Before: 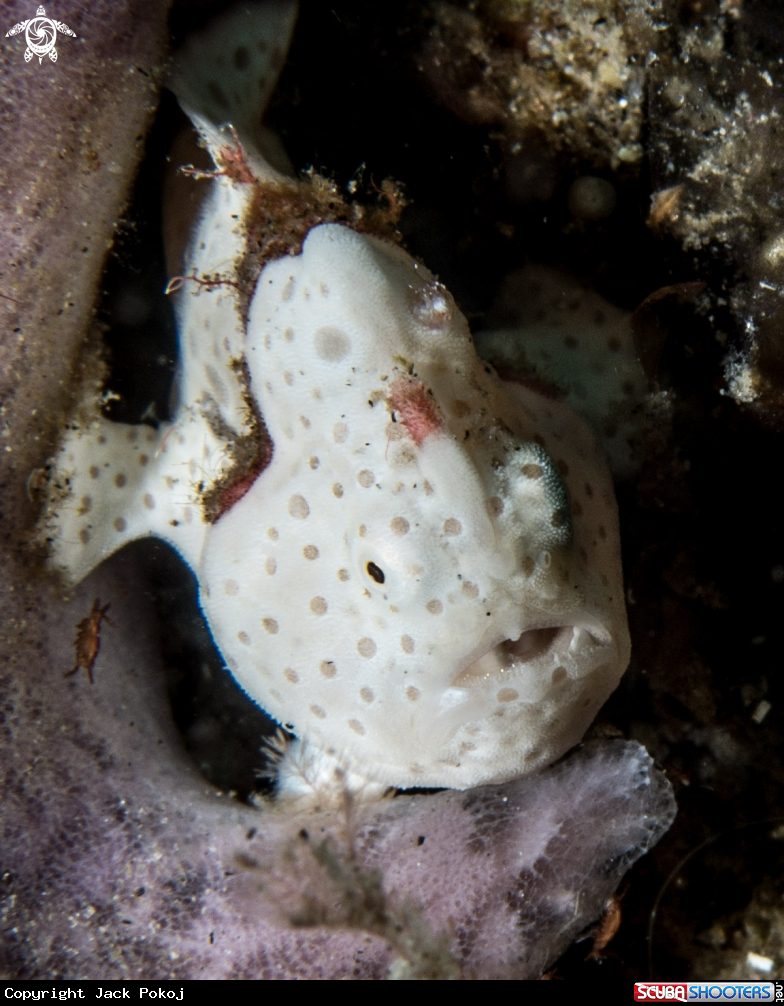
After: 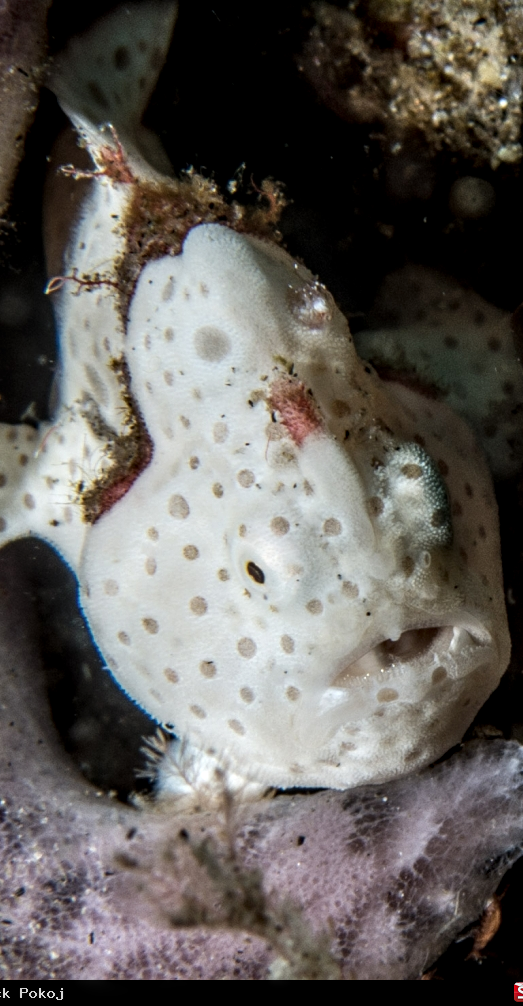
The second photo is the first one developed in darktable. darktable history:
local contrast: highlights 62%, detail 143%, midtone range 0.421
crop: left 15.368%, right 17.797%
